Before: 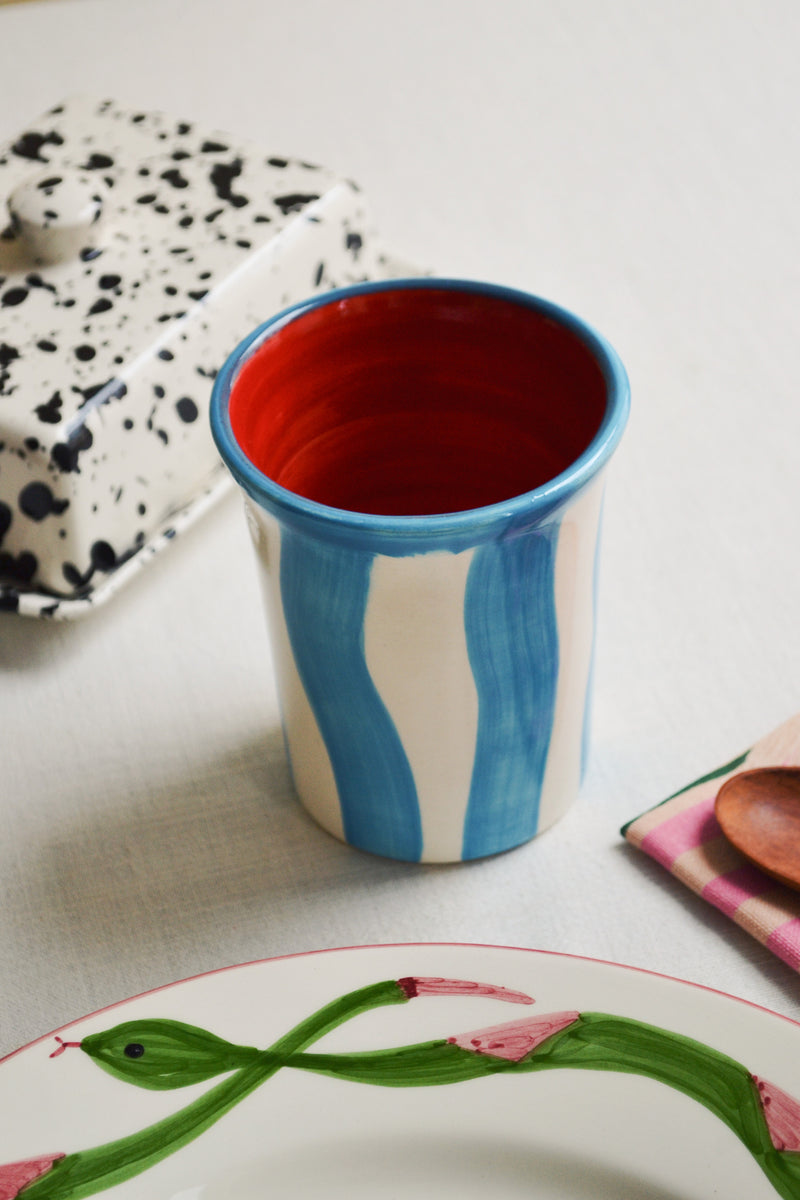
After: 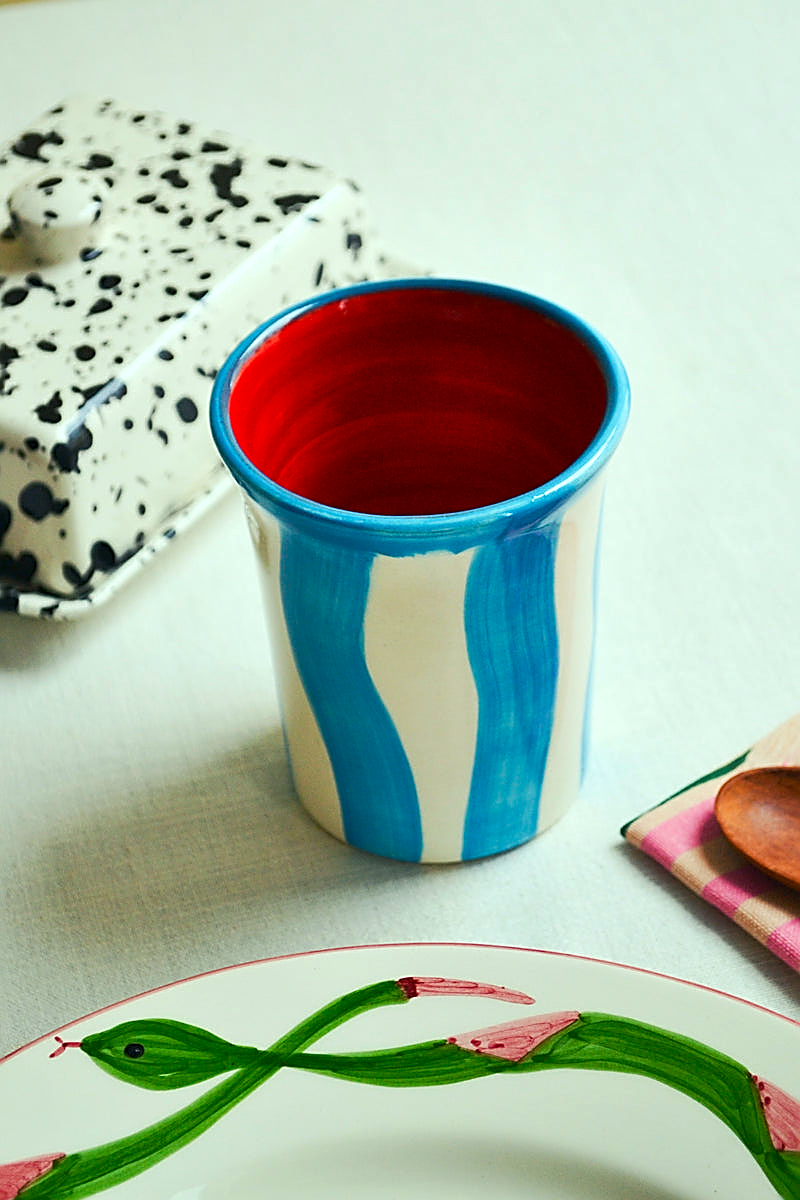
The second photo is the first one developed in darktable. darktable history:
color correction: highlights a* -7.33, highlights b* 1.26, shadows a* -3.55, saturation 1.4
shadows and highlights: radius 44.78, white point adjustment 6.64, compress 79.65%, highlights color adjustment 78.42%, soften with gaussian
sharpen: radius 1.685, amount 1.294
